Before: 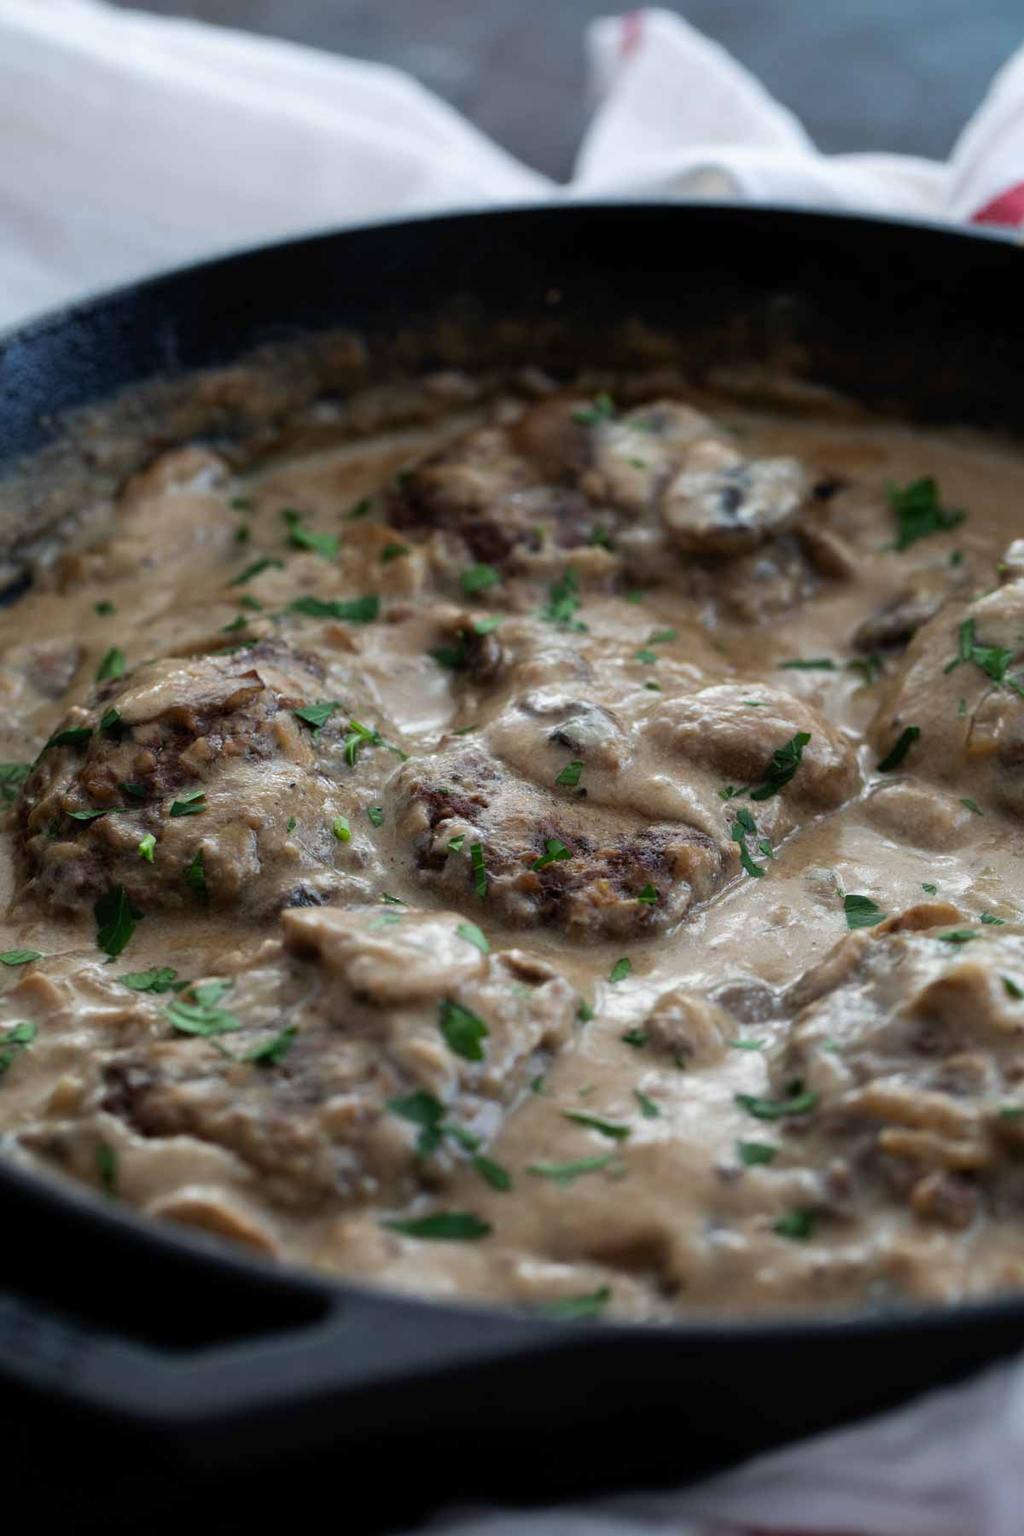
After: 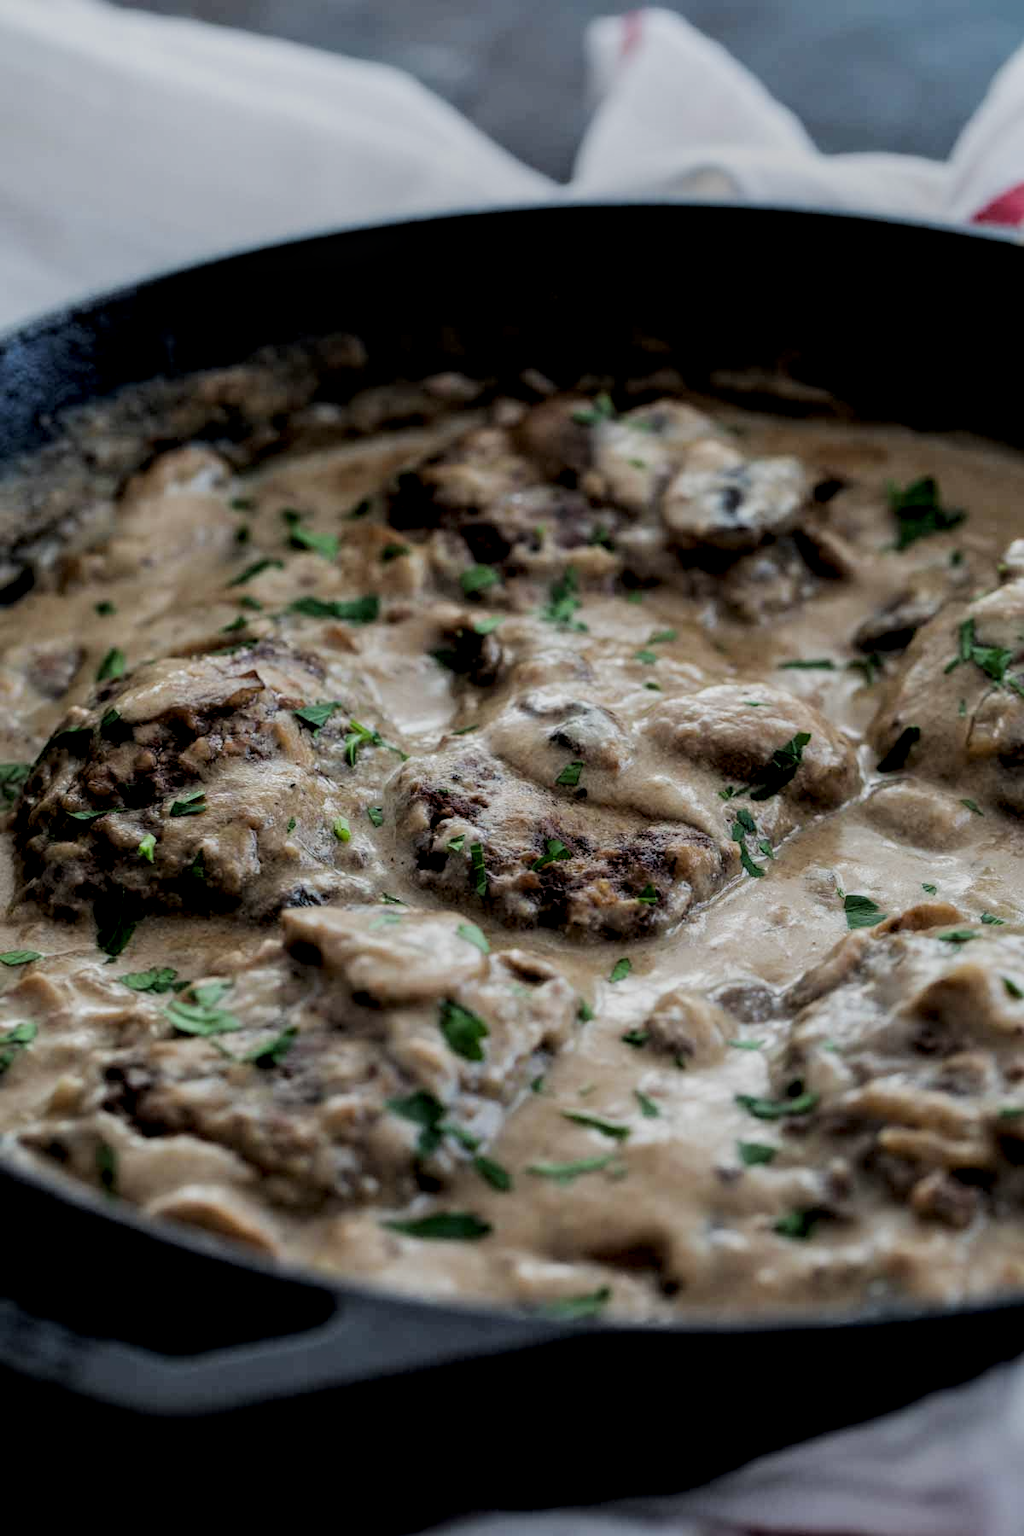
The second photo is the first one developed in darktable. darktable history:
local contrast: detail 140%
filmic rgb: black relative exposure -6.82 EV, white relative exposure 5.89 EV, hardness 2.71
